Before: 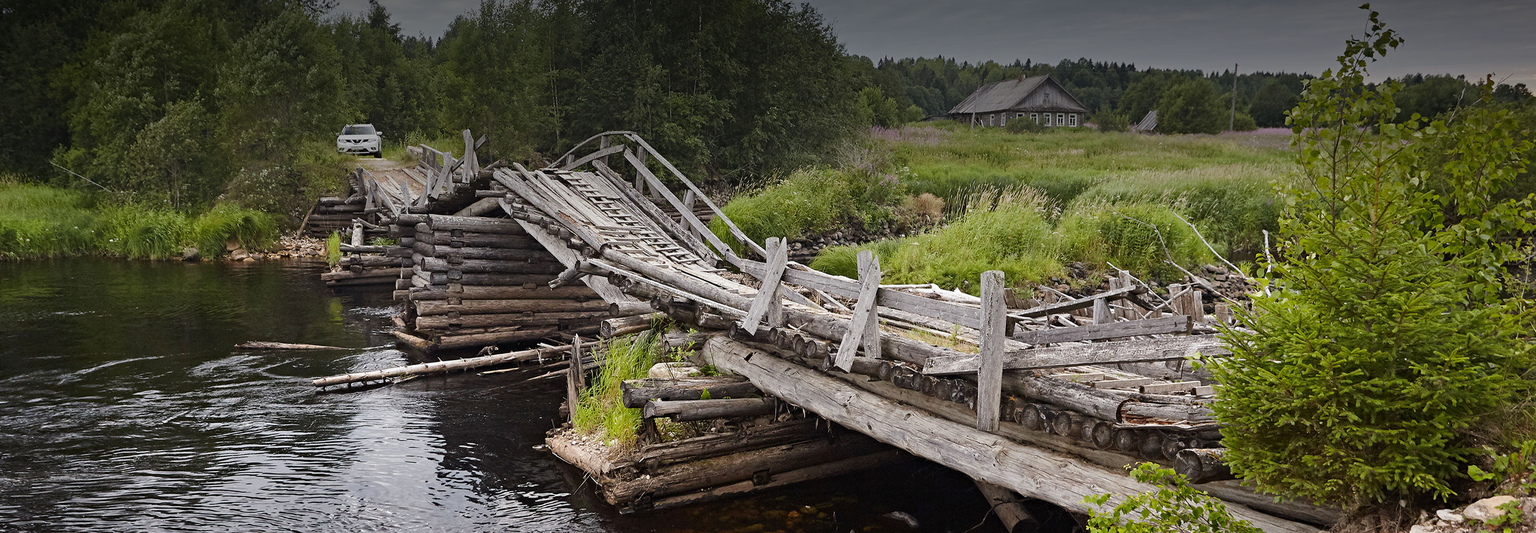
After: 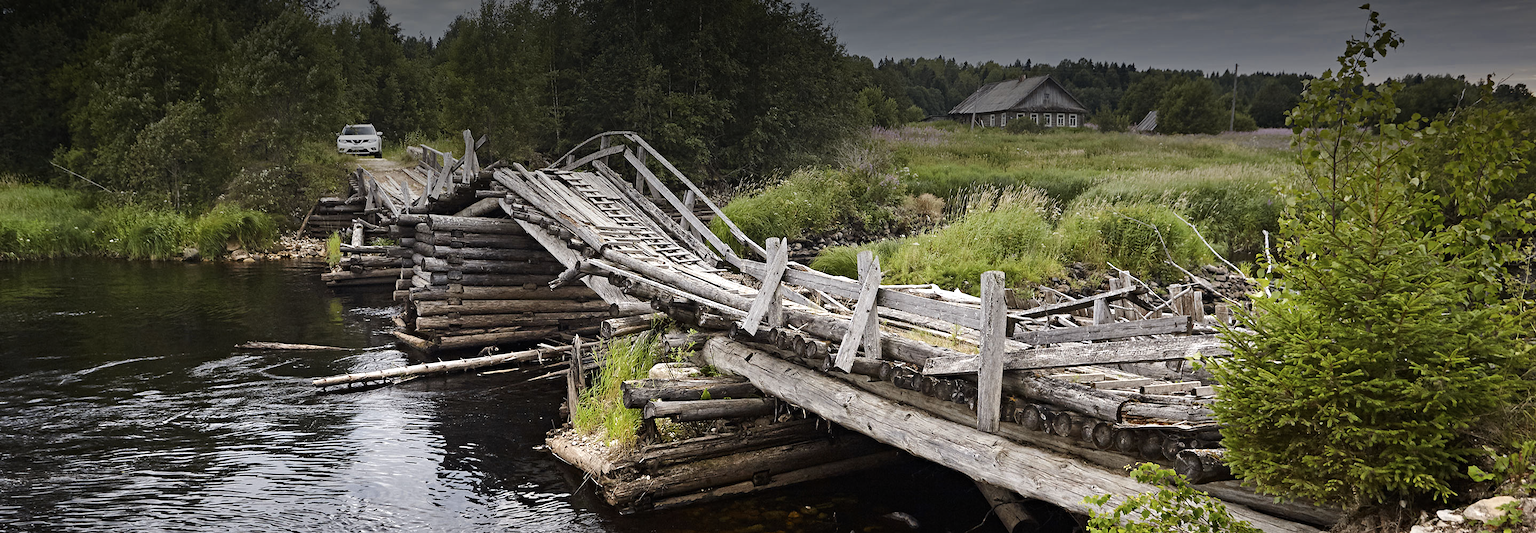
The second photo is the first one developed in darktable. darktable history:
color zones: curves: ch0 [(0, 0.5) (0.125, 0.4) (0.25, 0.5) (0.375, 0.4) (0.5, 0.4) (0.625, 0.35) (0.75, 0.35) (0.875, 0.5)]; ch1 [(0, 0.35) (0.125, 0.45) (0.25, 0.35) (0.375, 0.35) (0.5, 0.35) (0.625, 0.35) (0.75, 0.45) (0.875, 0.35)]; ch2 [(0, 0.6) (0.125, 0.5) (0.25, 0.5) (0.375, 0.6) (0.5, 0.6) (0.625, 0.5) (0.75, 0.5) (0.875, 0.5)]
color contrast: green-magenta contrast 0.85, blue-yellow contrast 1.25, unbound 0
tone equalizer: -8 EV -0.417 EV, -7 EV -0.389 EV, -6 EV -0.333 EV, -5 EV -0.222 EV, -3 EV 0.222 EV, -2 EV 0.333 EV, -1 EV 0.389 EV, +0 EV 0.417 EV, edges refinement/feathering 500, mask exposure compensation -1.57 EV, preserve details no
